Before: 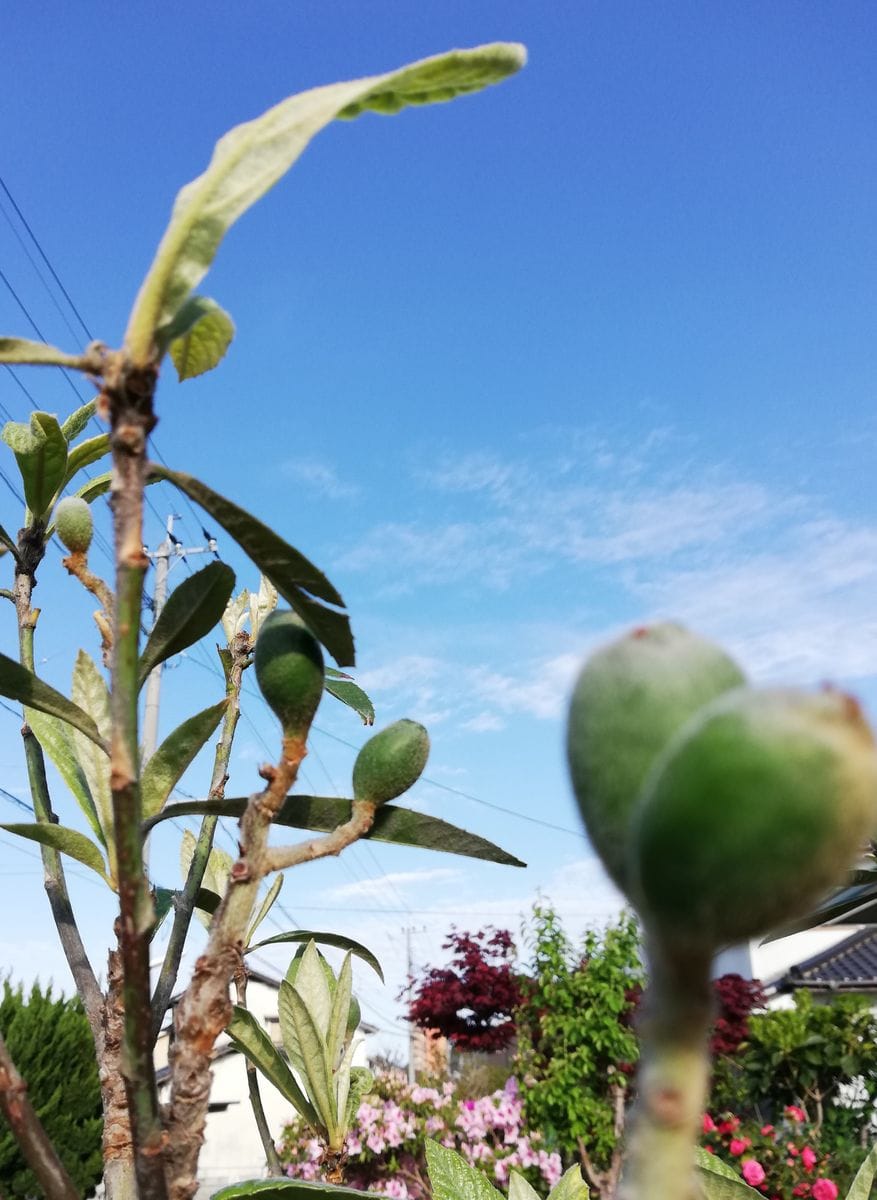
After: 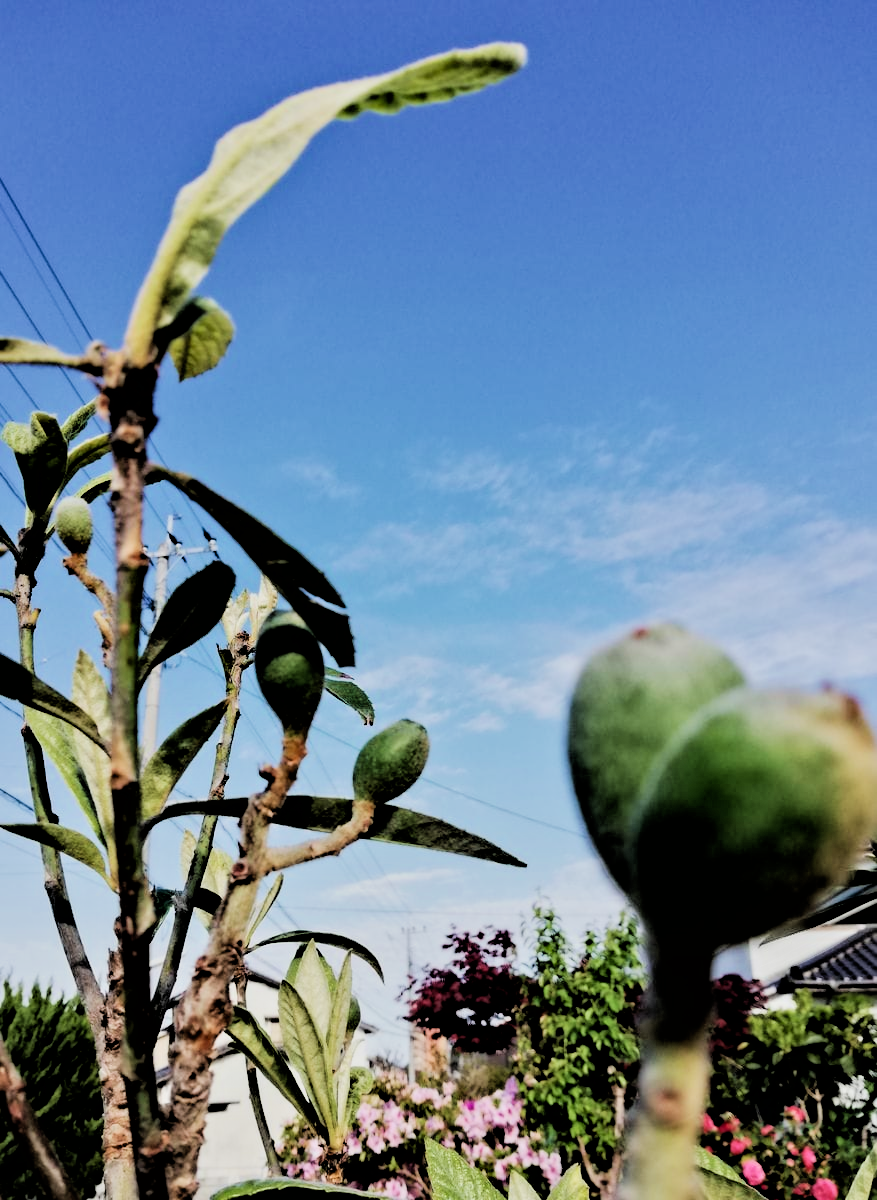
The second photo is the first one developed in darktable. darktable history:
velvia: on, module defaults
filmic rgb: black relative exposure -2.81 EV, white relative exposure 4.56 EV, hardness 1.74, contrast 1.253
contrast equalizer: octaves 7, y [[0.511, 0.558, 0.631, 0.632, 0.559, 0.512], [0.5 ×6], [0.5 ×6], [0 ×6], [0 ×6]]
